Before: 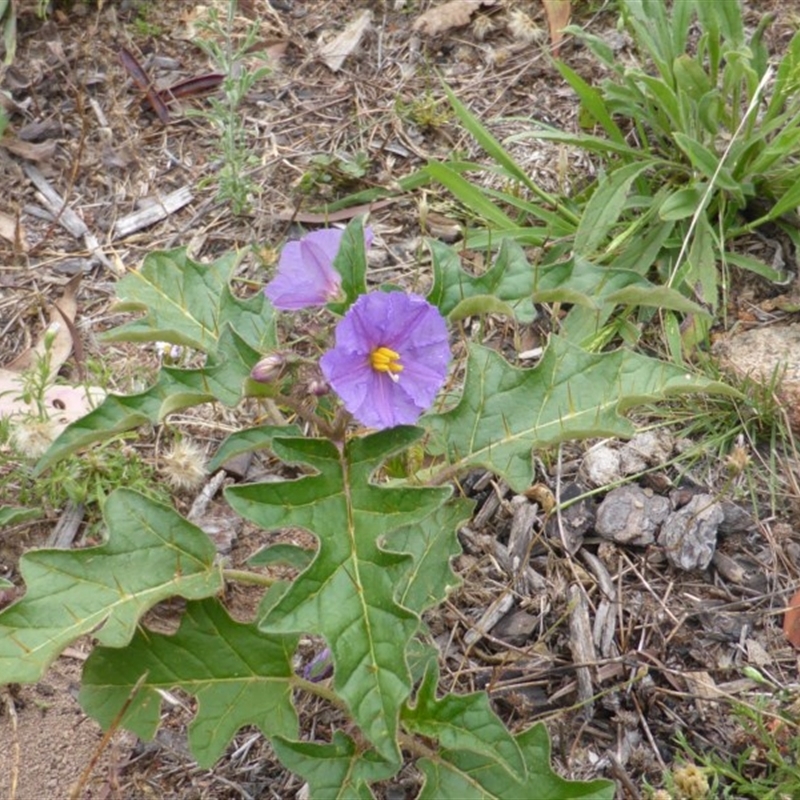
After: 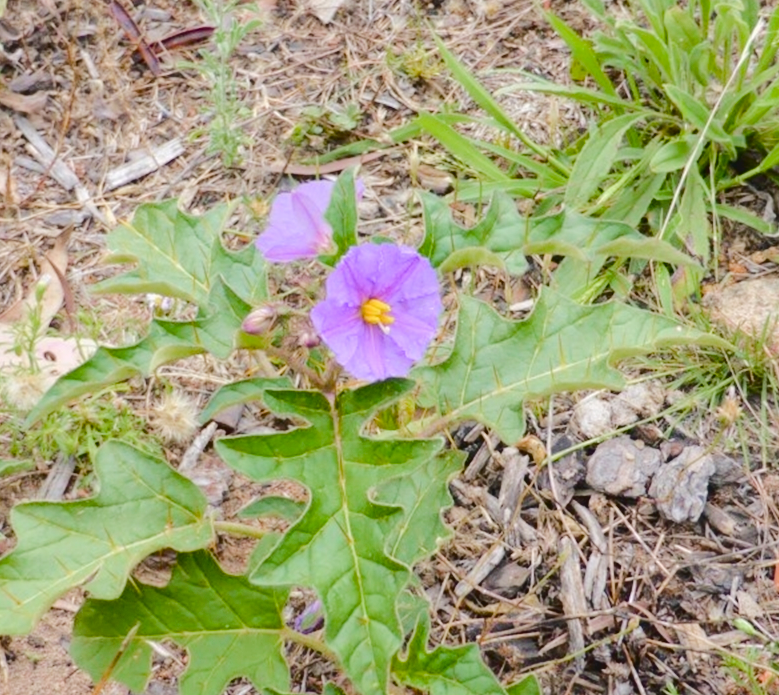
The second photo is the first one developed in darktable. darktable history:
tone curve: curves: ch0 [(0, 0) (0.003, 0.047) (0.011, 0.05) (0.025, 0.053) (0.044, 0.057) (0.069, 0.062) (0.1, 0.084) (0.136, 0.115) (0.177, 0.159) (0.224, 0.216) (0.277, 0.289) (0.335, 0.382) (0.399, 0.474) (0.468, 0.561) (0.543, 0.636) (0.623, 0.705) (0.709, 0.778) (0.801, 0.847) (0.898, 0.916) (1, 1)], color space Lab, independent channels, preserve colors none
crop: left 1.203%, top 6.105%, right 1.347%, bottom 6.914%
exposure: exposure -0.064 EV, compensate highlight preservation false
color balance rgb: perceptual saturation grading › global saturation 20%, perceptual saturation grading › highlights -25.139%, perceptual saturation grading › shadows 49.568%, perceptual brilliance grading › mid-tones 10.348%, perceptual brilliance grading › shadows 15.035%
